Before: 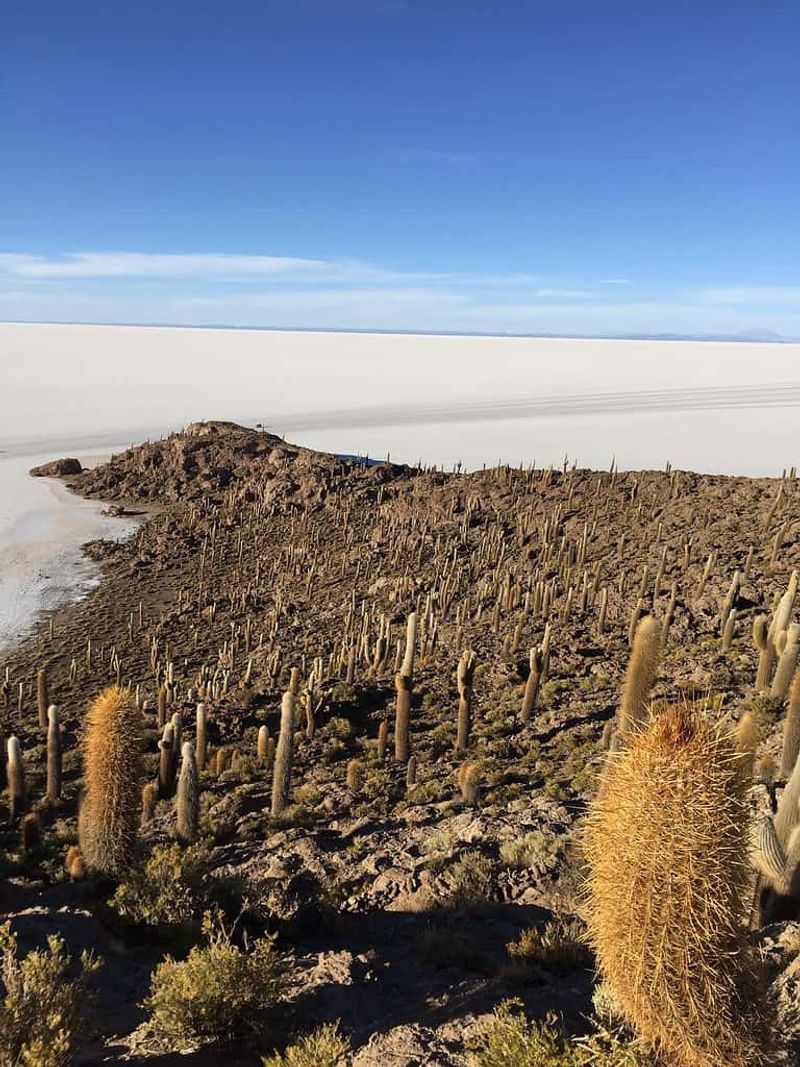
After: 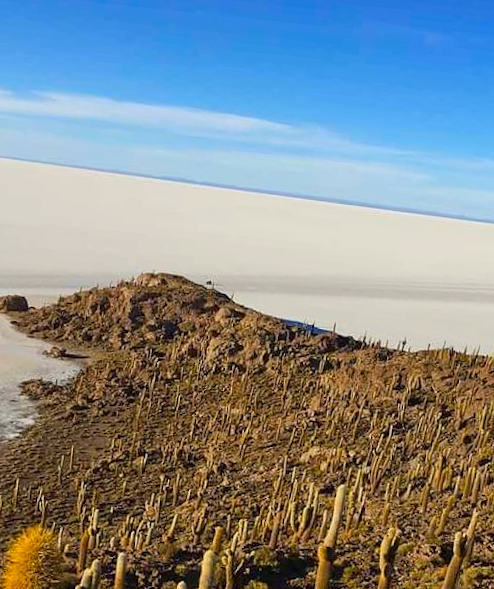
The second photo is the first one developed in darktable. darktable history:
crop and rotate: angle -6°, left 2.218%, top 7.025%, right 27.659%, bottom 30.315%
exposure: compensate highlight preservation false
color balance rgb: highlights gain › luminance 5.931%, highlights gain › chroma 1.222%, highlights gain › hue 91.72°, linear chroma grading › global chroma 14.854%, perceptual saturation grading › global saturation 29.875%, contrast -10.332%
